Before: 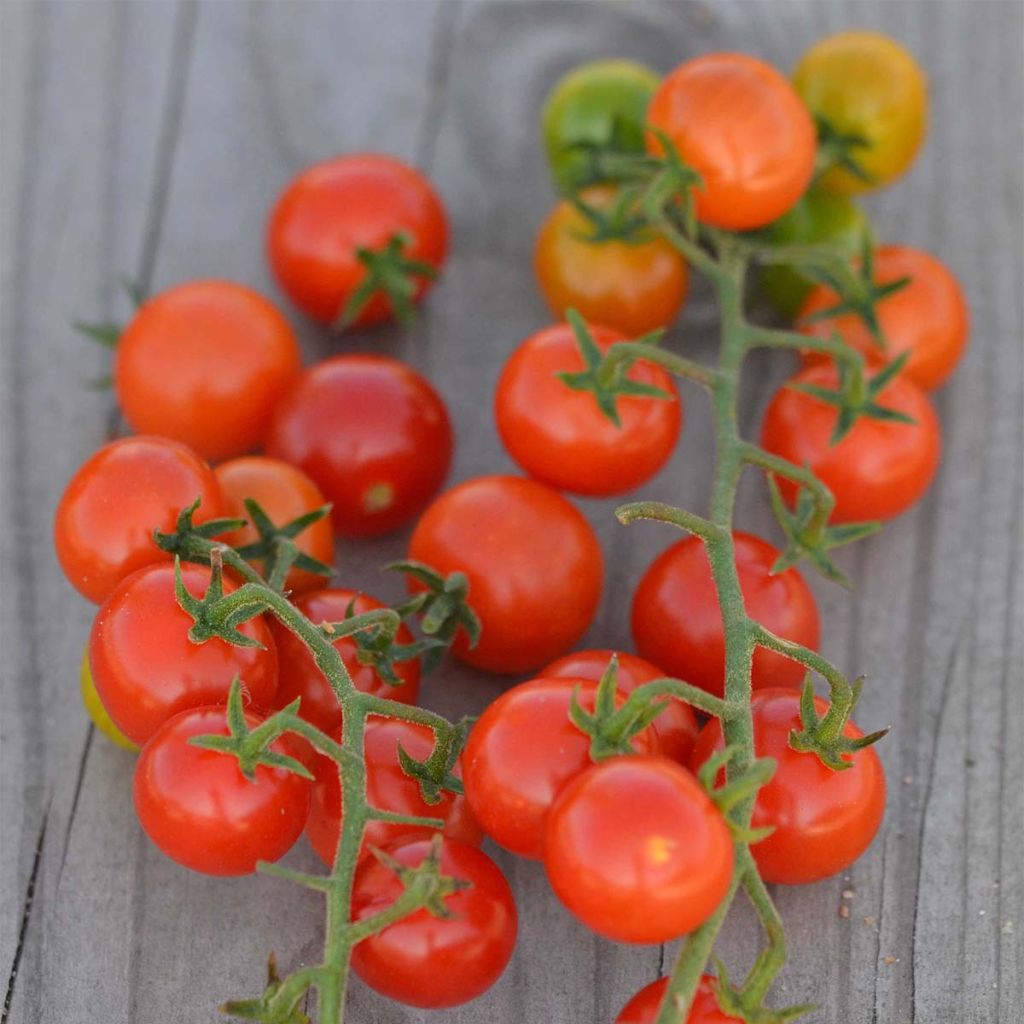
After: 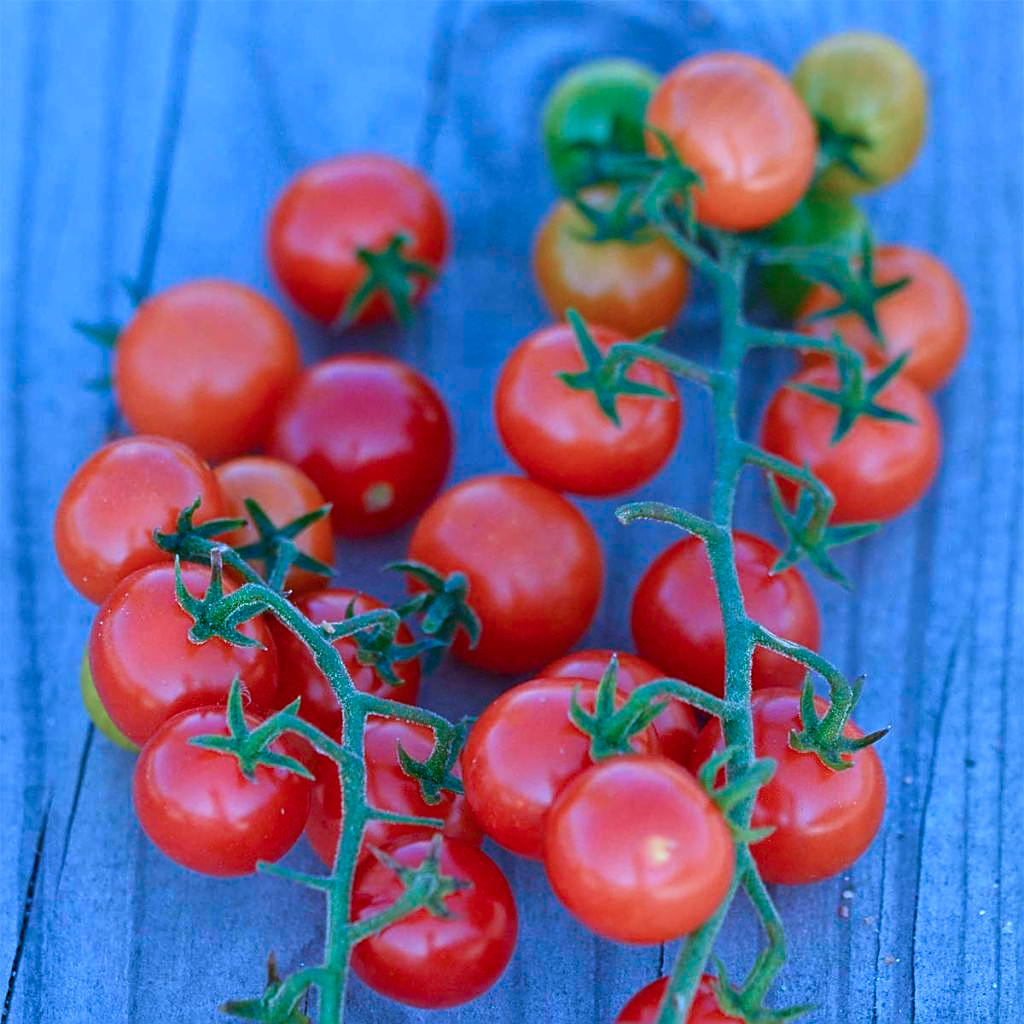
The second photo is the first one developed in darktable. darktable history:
color balance rgb: perceptual saturation grading › highlights -29.58%, perceptual saturation grading › mid-tones 29.47%, perceptual saturation grading › shadows 59.73%, perceptual brilliance grading › global brilliance -17.79%, perceptual brilliance grading › highlights 28.73%, global vibrance 15.44%
sharpen: on, module defaults
color calibration: illuminant as shot in camera, x 0.462, y 0.419, temperature 2651.64 K
